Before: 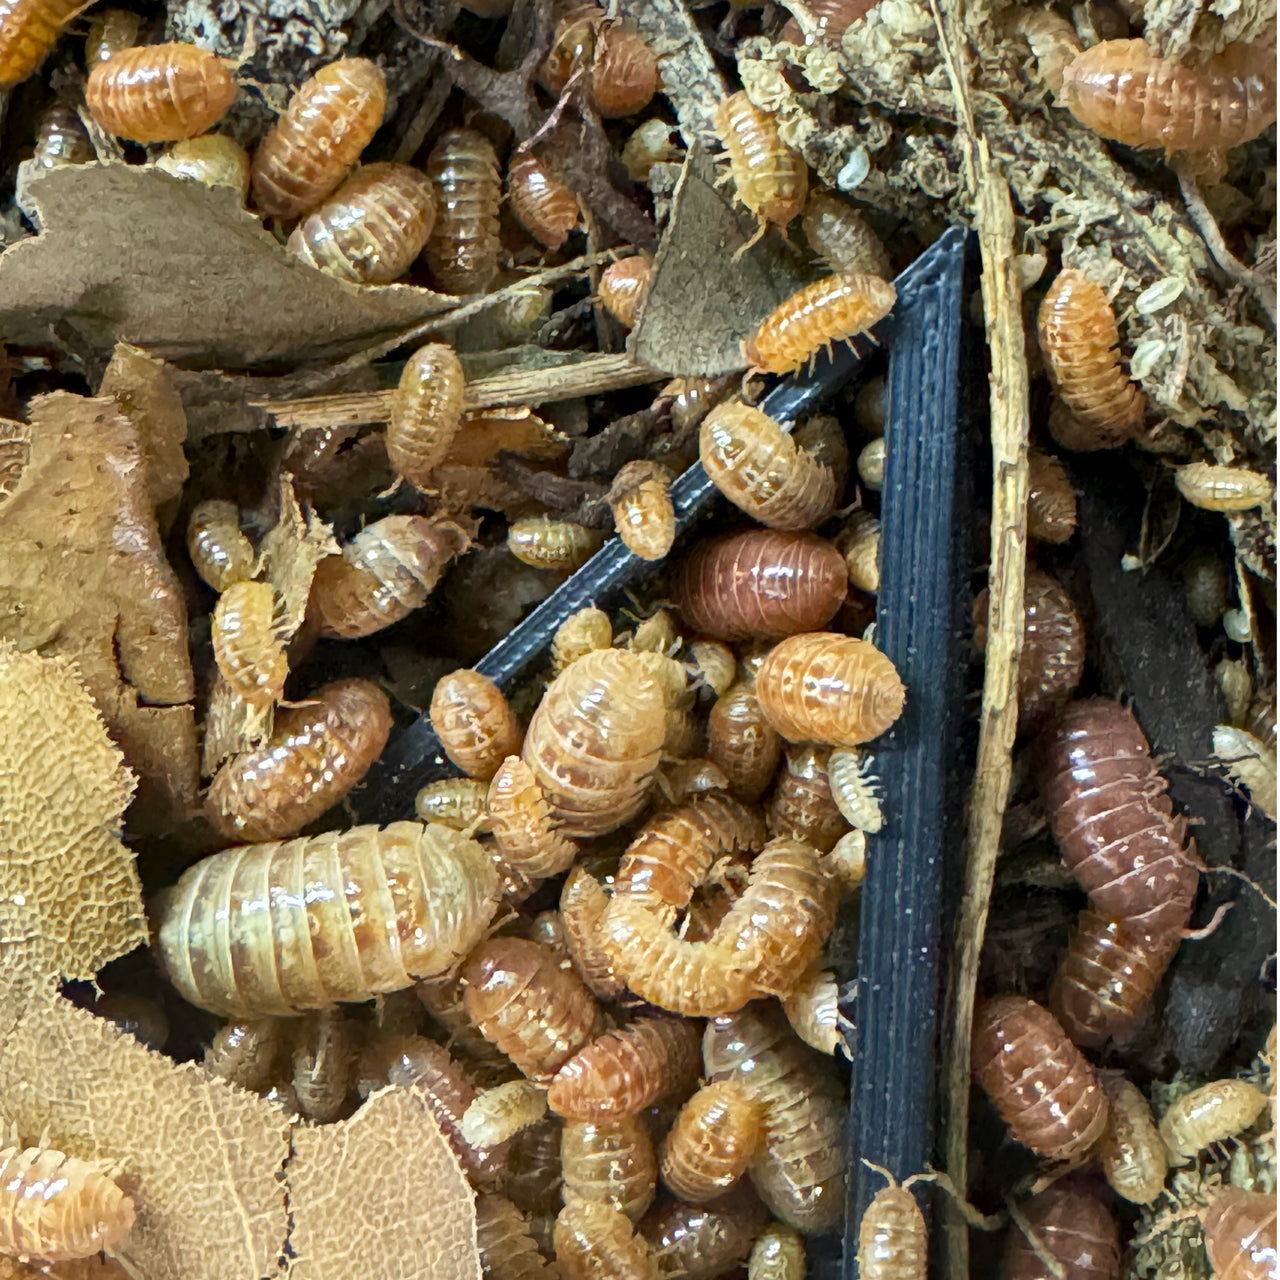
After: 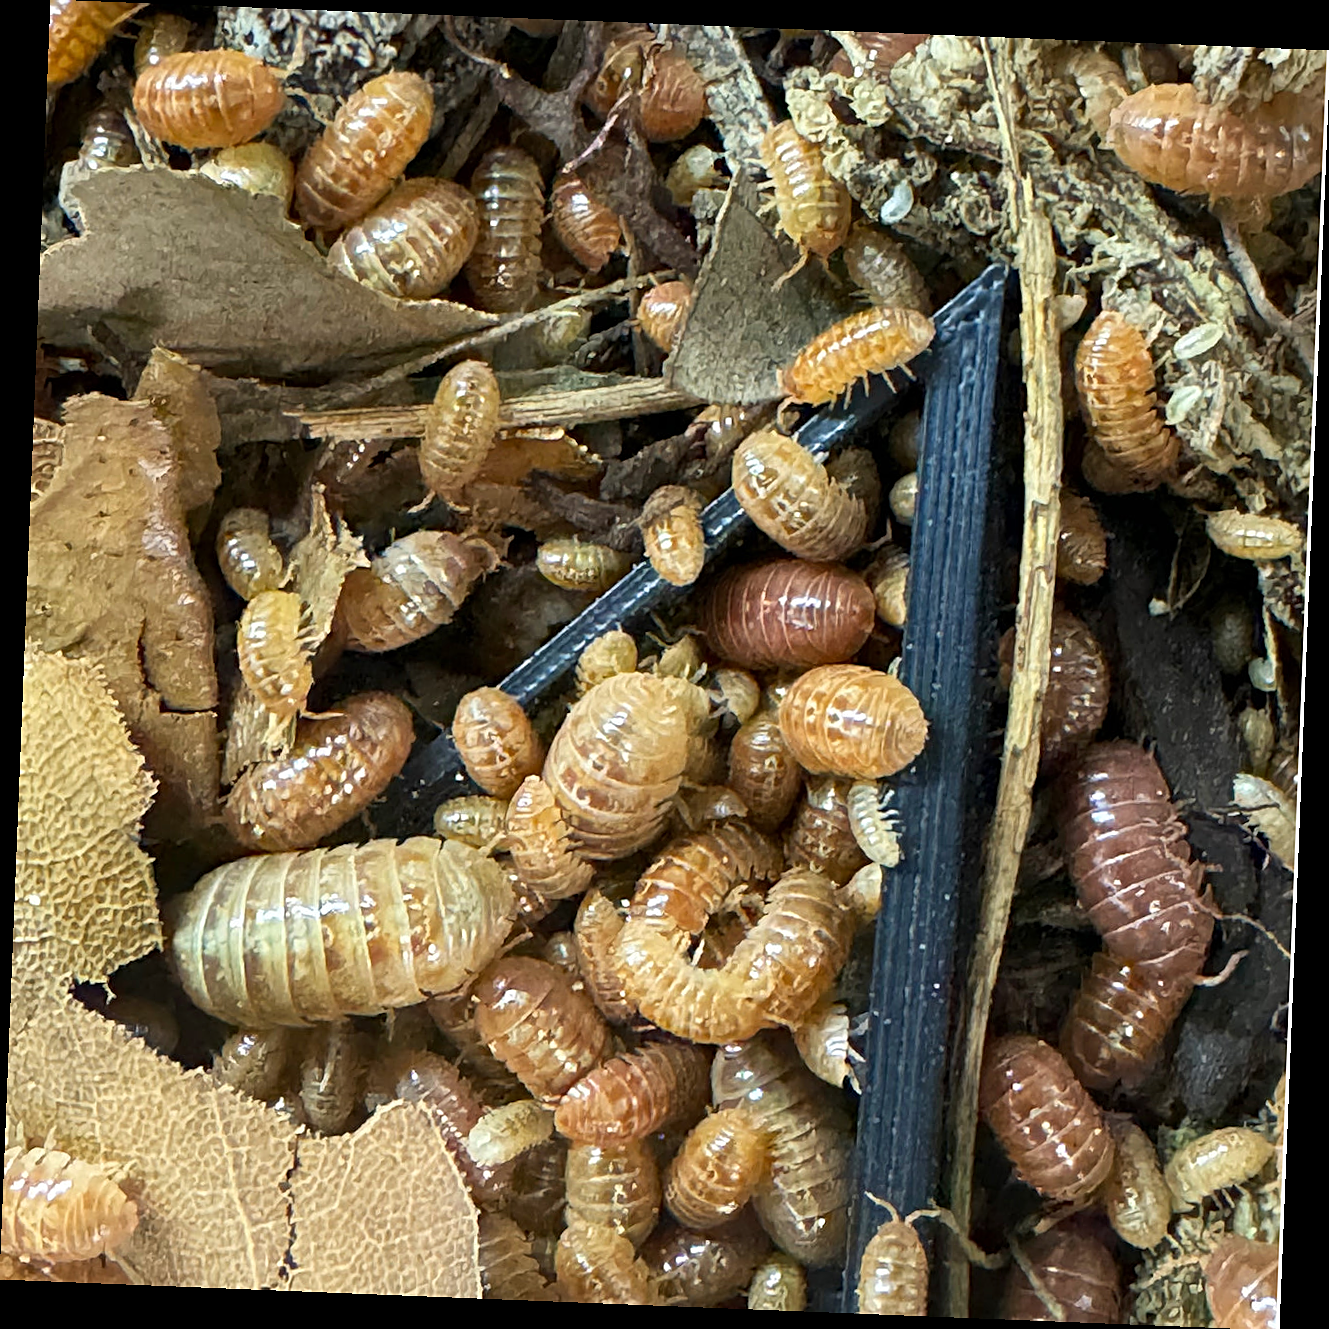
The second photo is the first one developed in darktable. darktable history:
sharpen: amount 0.496
crop and rotate: angle -2.28°
